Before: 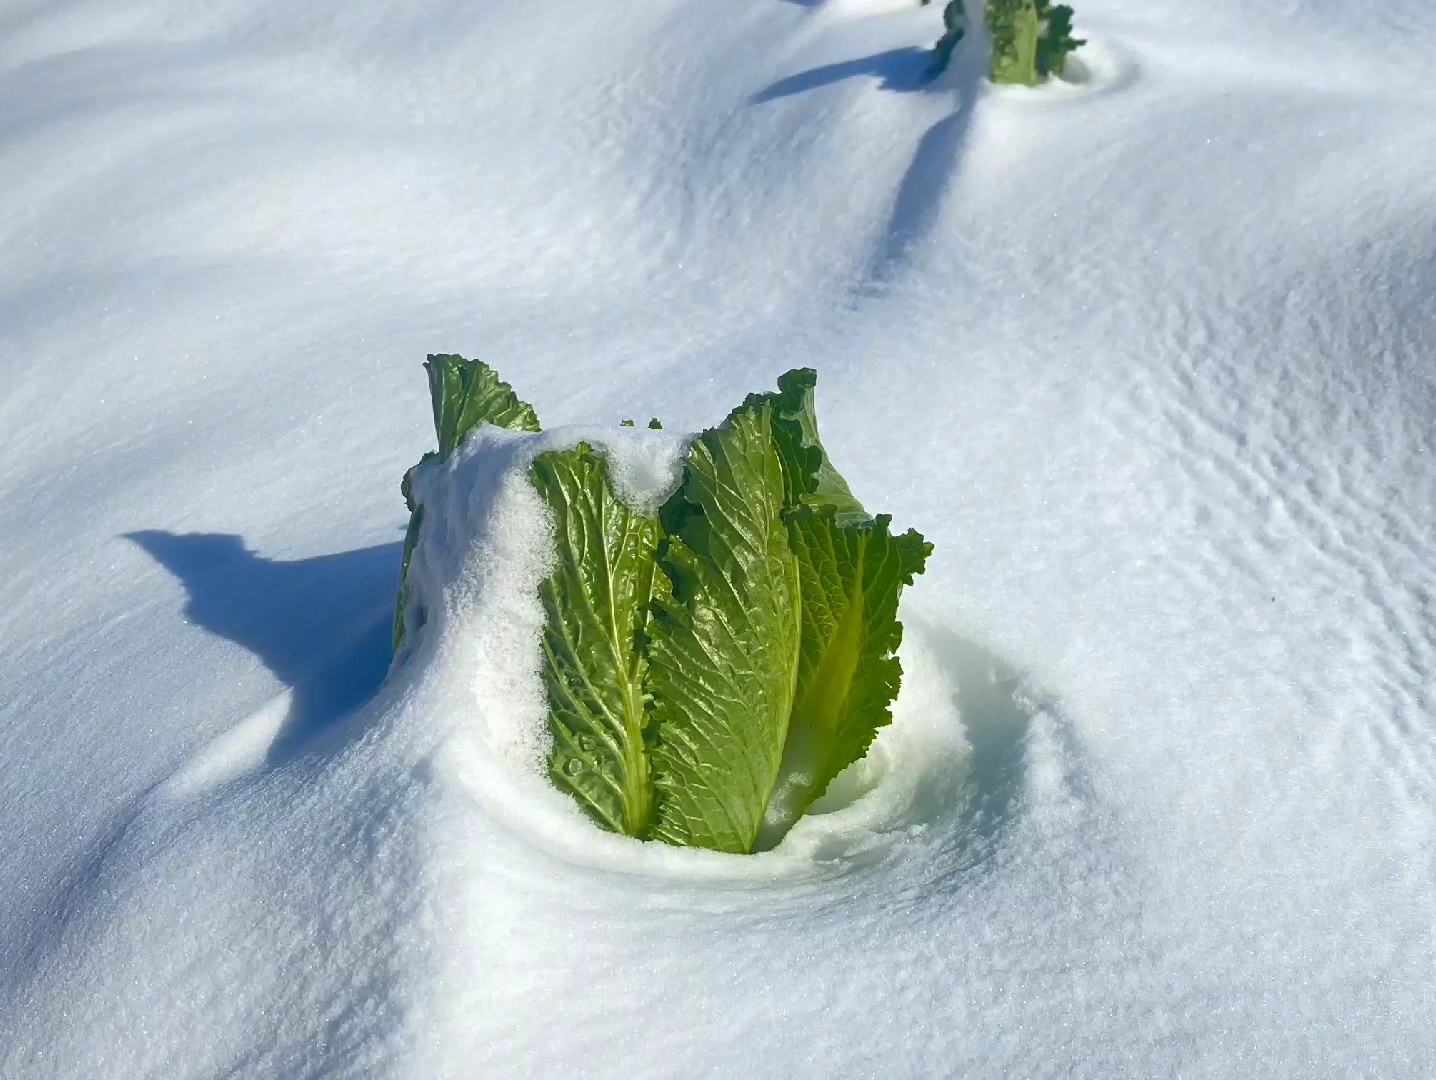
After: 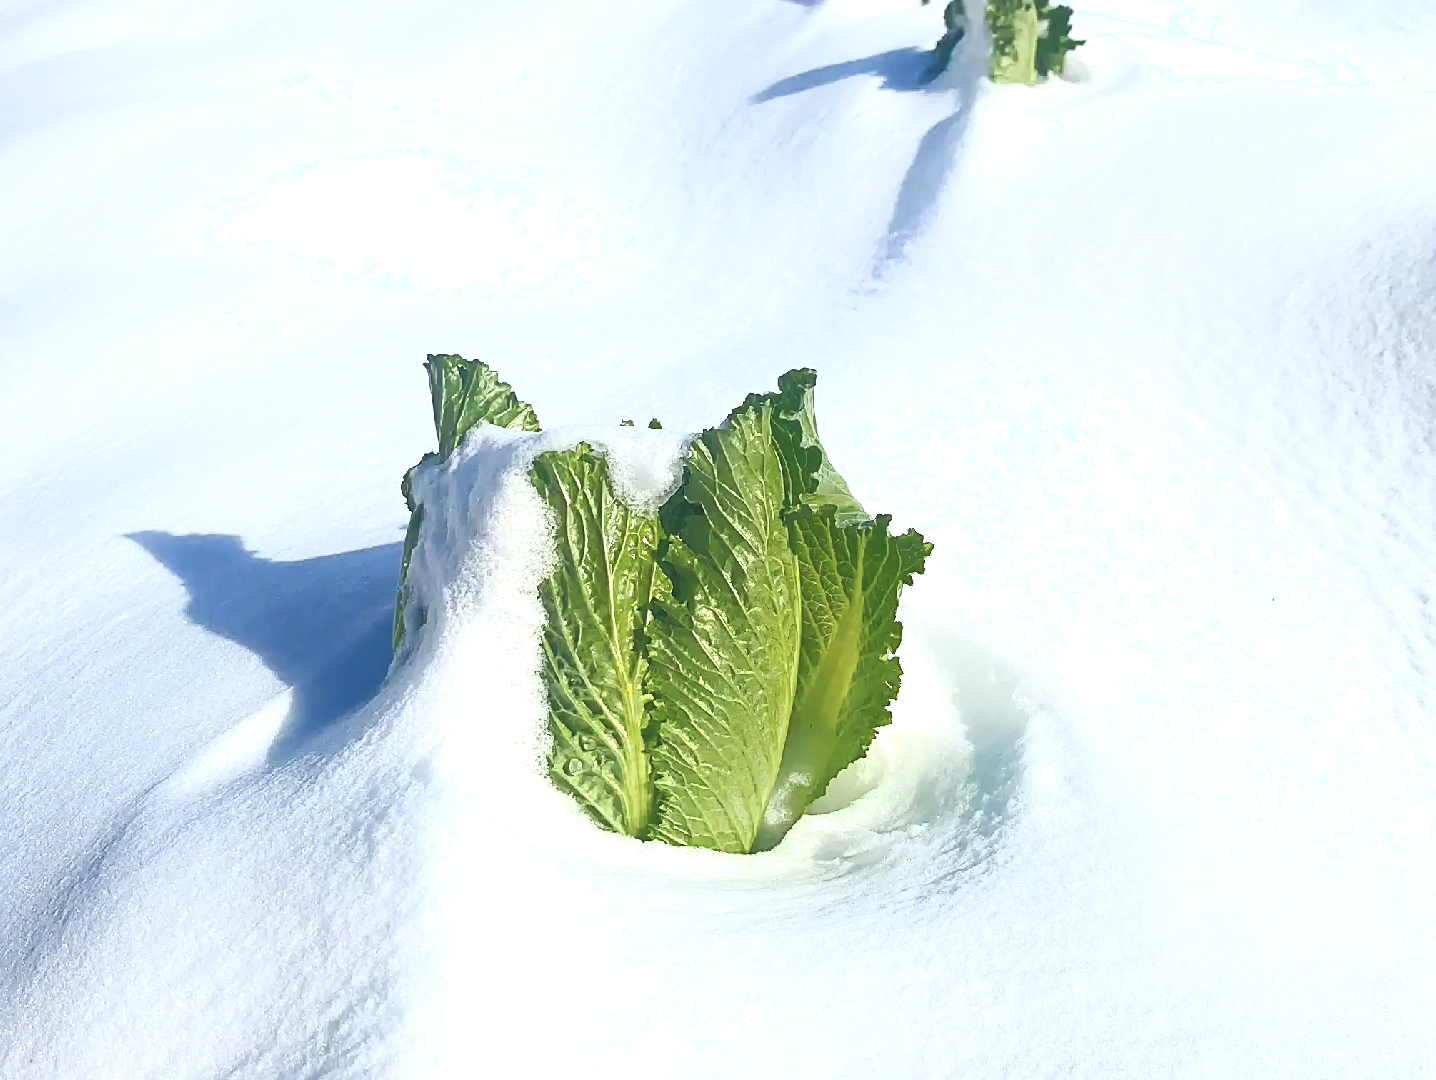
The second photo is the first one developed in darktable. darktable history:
exposure: exposure 0.7 EV, compensate highlight preservation false
shadows and highlights: shadows -62.32, white point adjustment -5.22, highlights 61.59
sharpen: on, module defaults
tone curve: curves: ch0 [(0, 0) (0.003, 0.125) (0.011, 0.139) (0.025, 0.155) (0.044, 0.174) (0.069, 0.192) (0.1, 0.211) (0.136, 0.234) (0.177, 0.262) (0.224, 0.296) (0.277, 0.337) (0.335, 0.385) (0.399, 0.436) (0.468, 0.5) (0.543, 0.573) (0.623, 0.644) (0.709, 0.713) (0.801, 0.791) (0.898, 0.881) (1, 1)], preserve colors none
